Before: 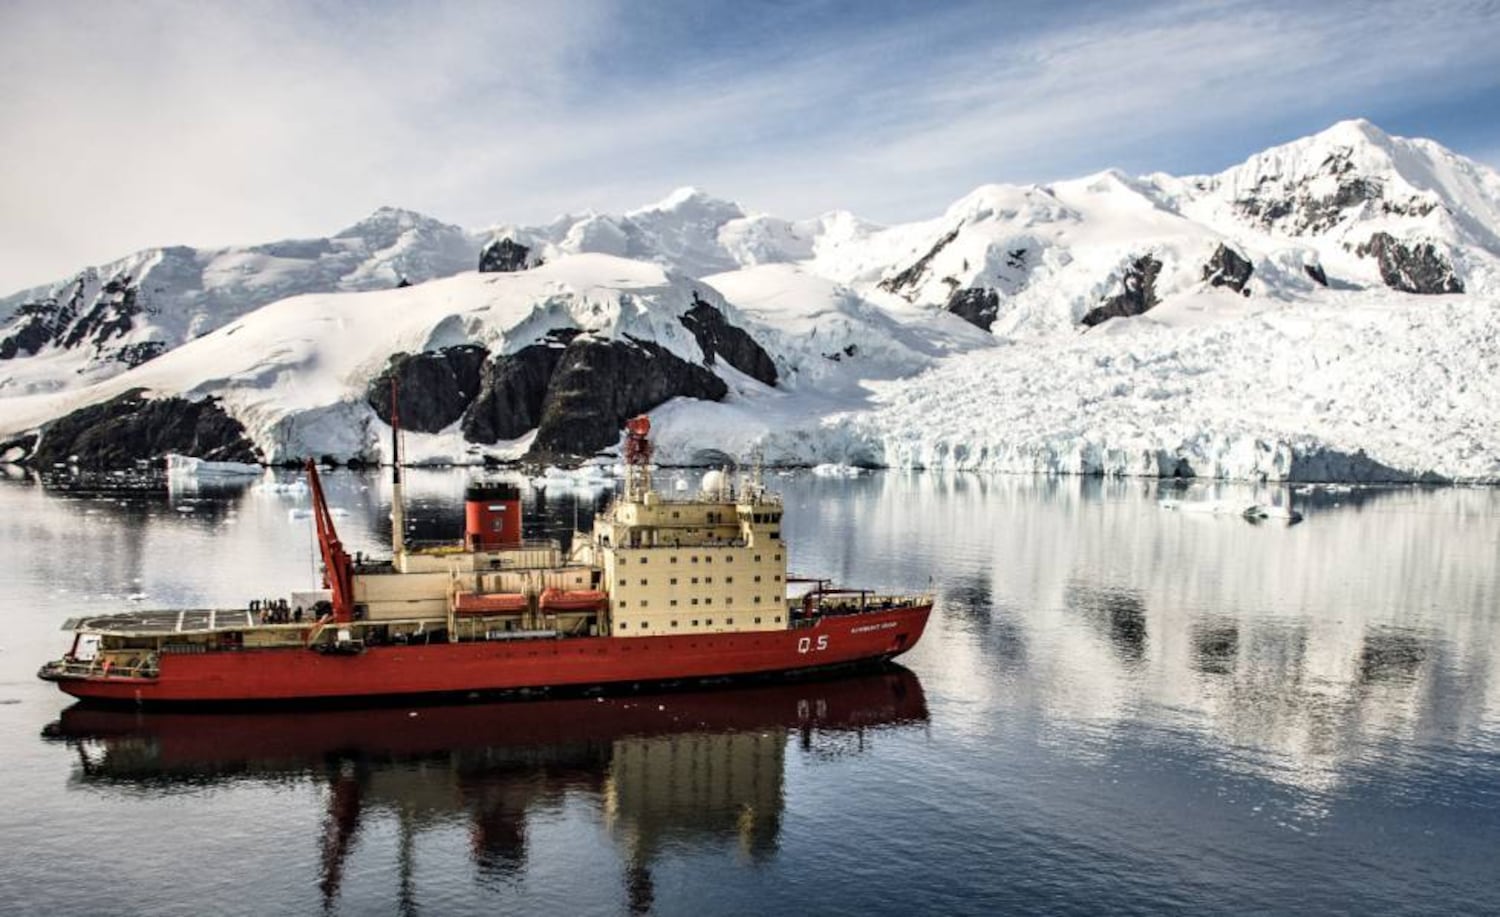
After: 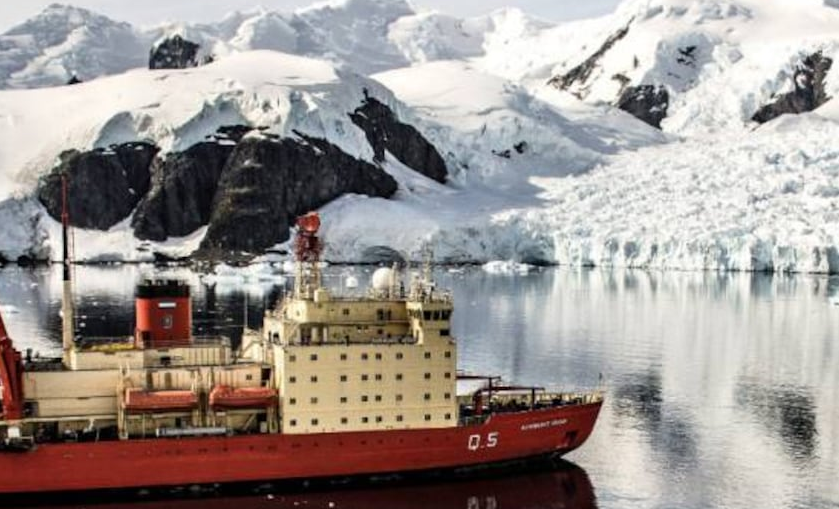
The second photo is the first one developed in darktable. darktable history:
crop and rotate: left 22.061%, top 22.33%, right 21.967%, bottom 22.092%
